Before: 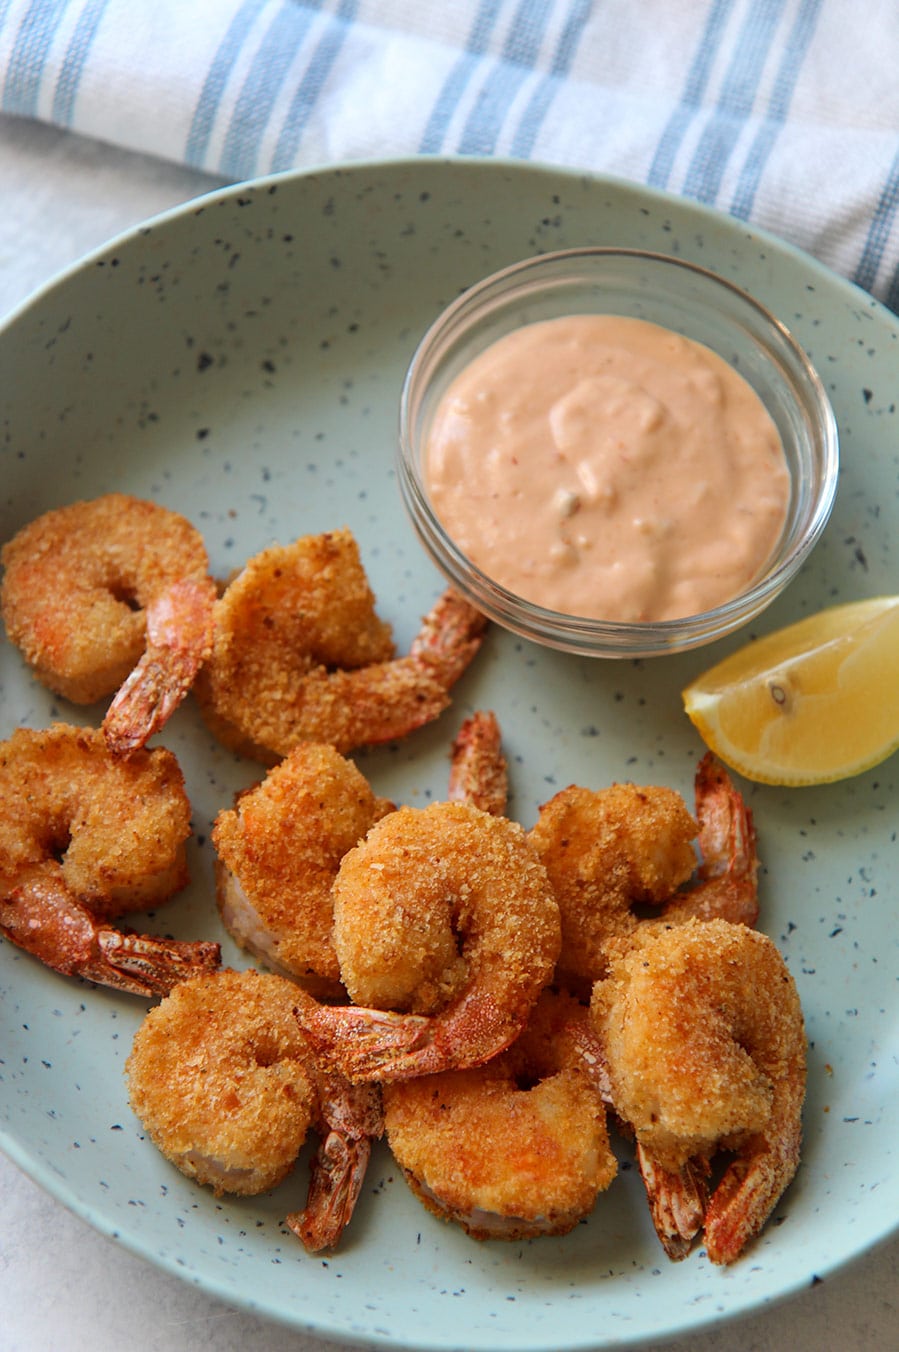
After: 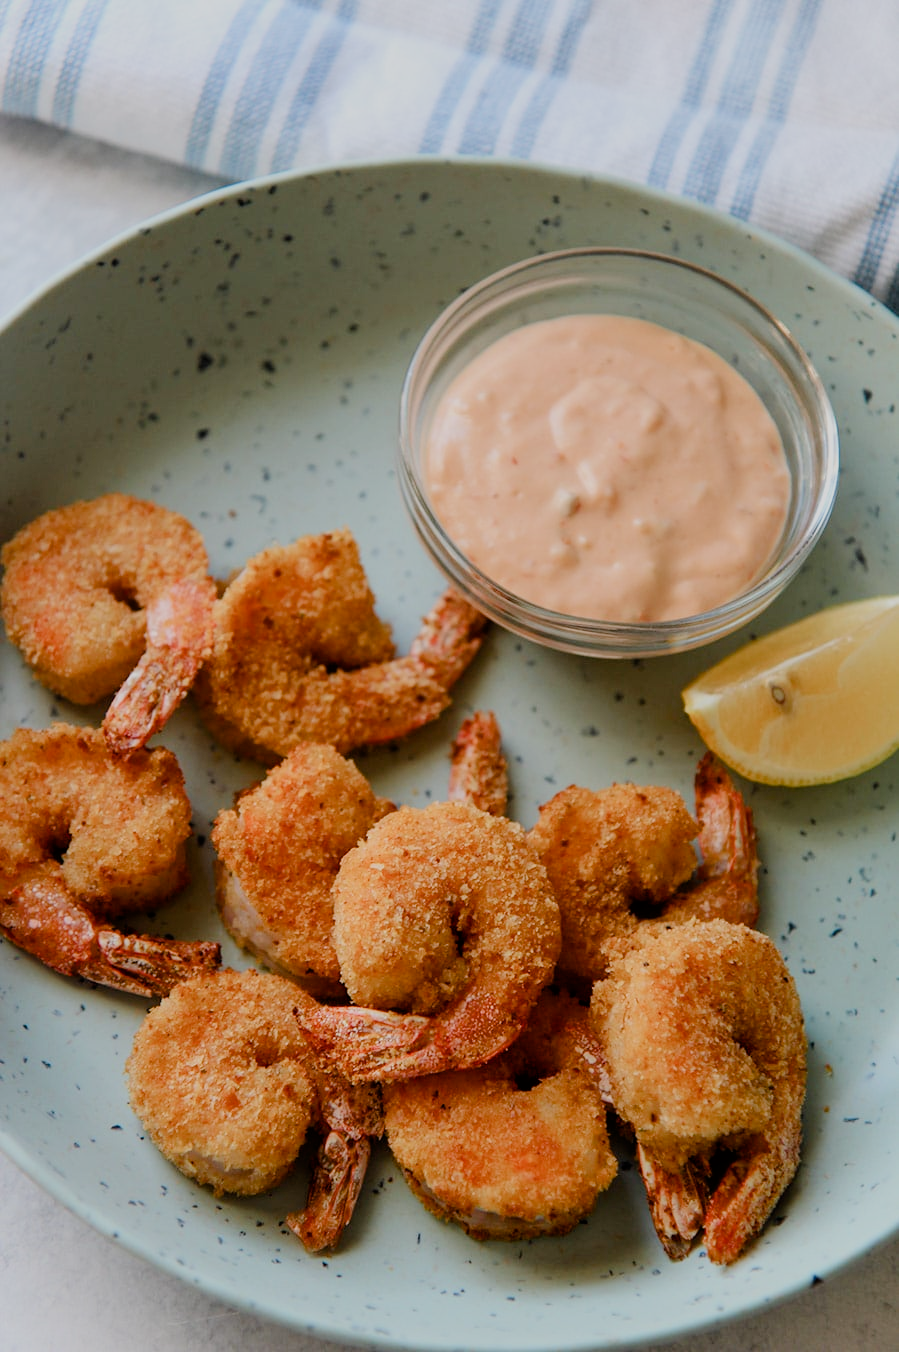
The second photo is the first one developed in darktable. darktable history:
filmic rgb: black relative exposure -5 EV, hardness 2.88, contrast 1.4, highlights saturation mix -20%
color balance rgb: shadows lift › chroma 1%, shadows lift › hue 113°, highlights gain › chroma 0.2%, highlights gain › hue 333°, perceptual saturation grading › global saturation 20%, perceptual saturation grading › highlights -50%, perceptual saturation grading › shadows 25%, contrast -20%
